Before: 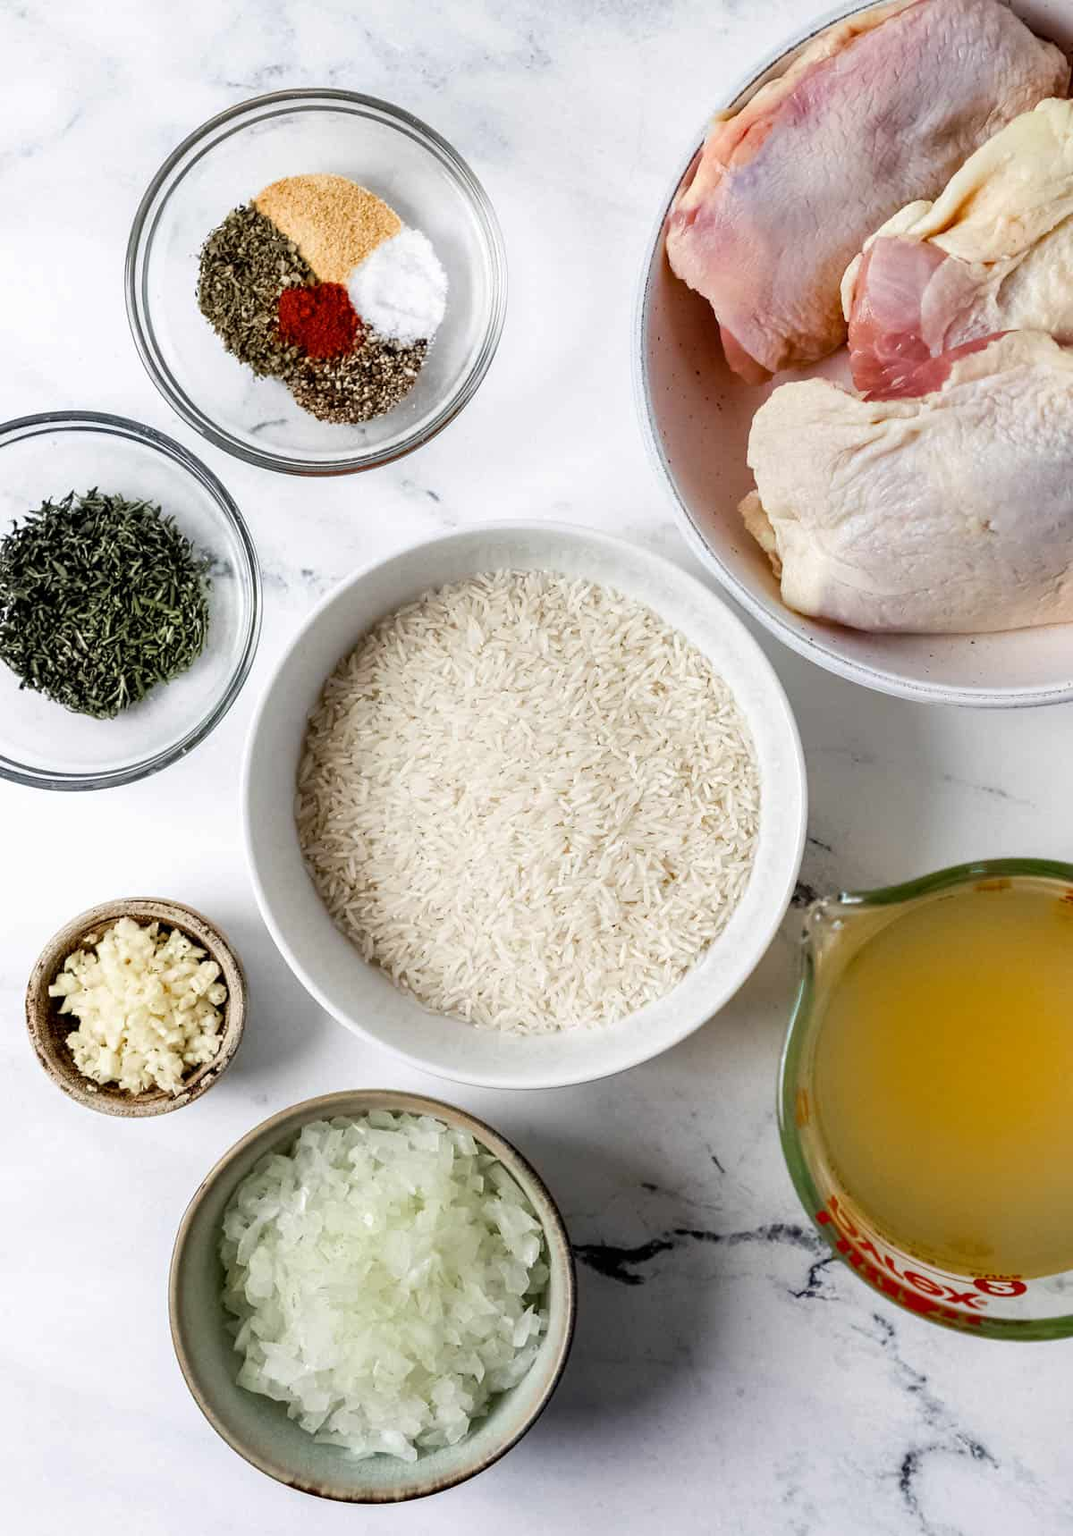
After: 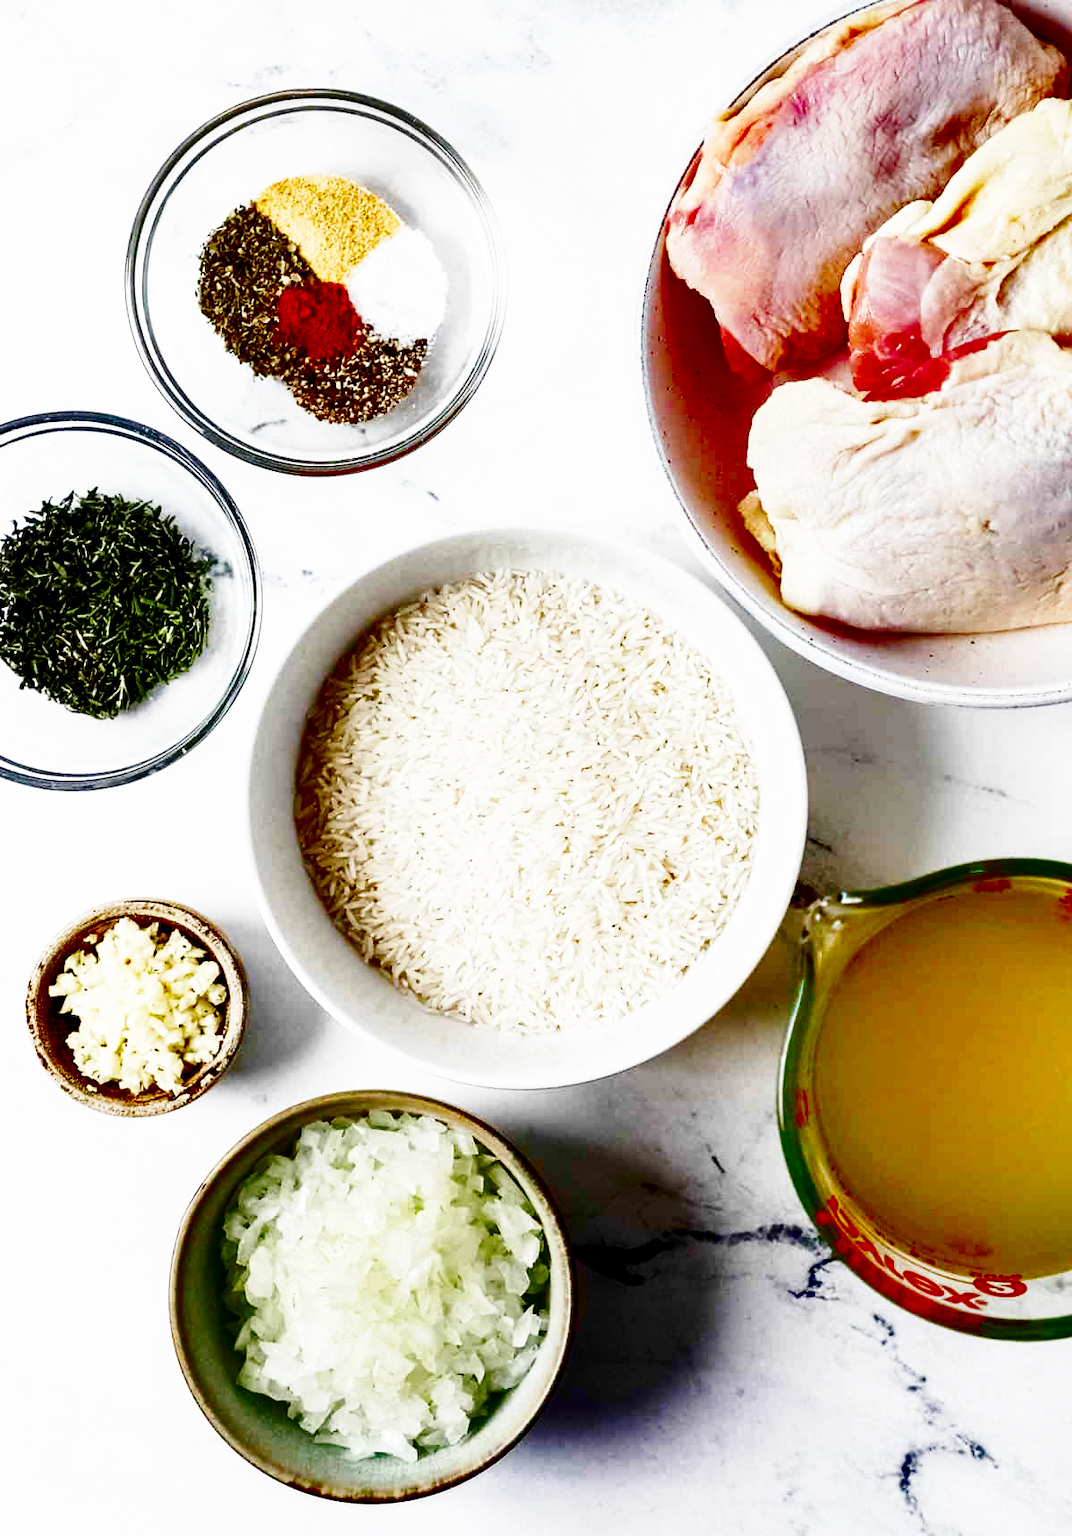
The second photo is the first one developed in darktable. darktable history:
base curve: curves: ch0 [(0, 0) (0.007, 0.004) (0.027, 0.03) (0.046, 0.07) (0.207, 0.54) (0.442, 0.872) (0.673, 0.972) (1, 1)], preserve colors none
contrast brightness saturation: brightness -0.982, saturation 0.99
